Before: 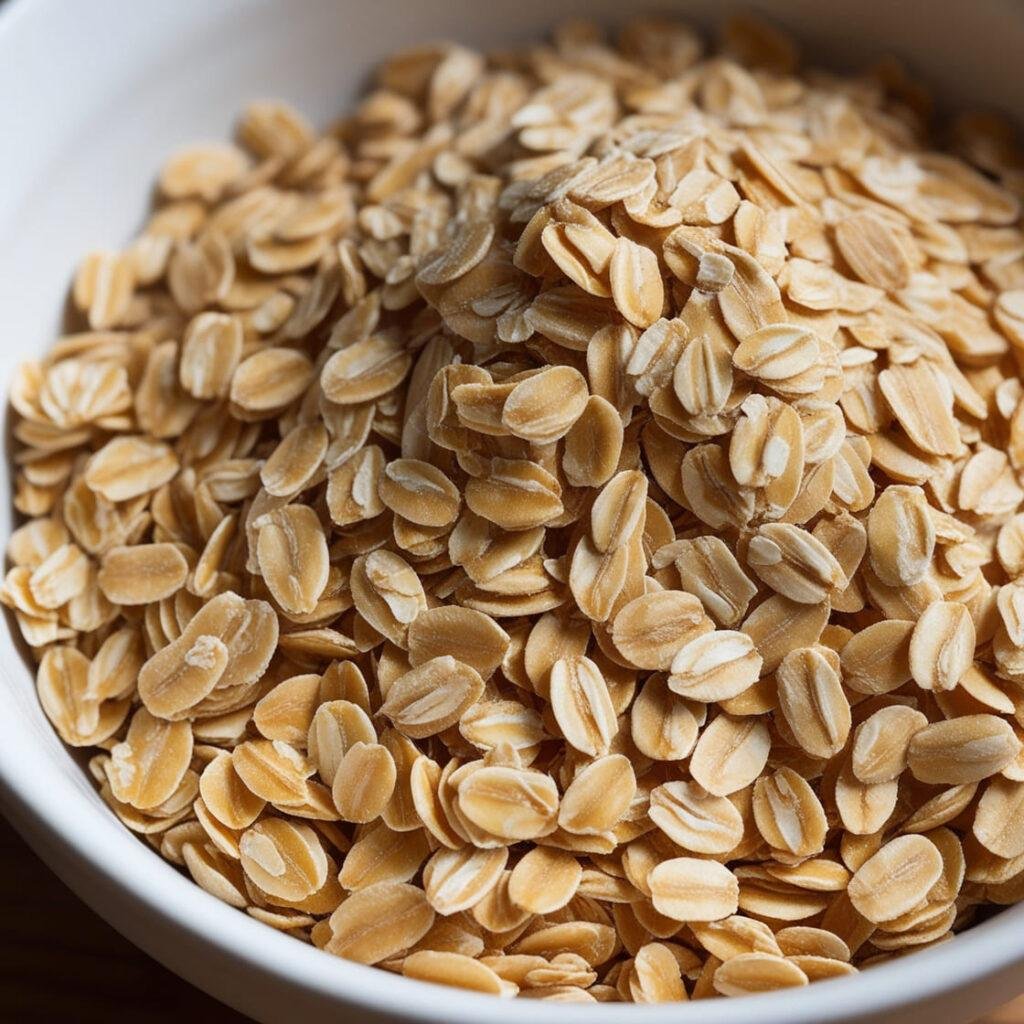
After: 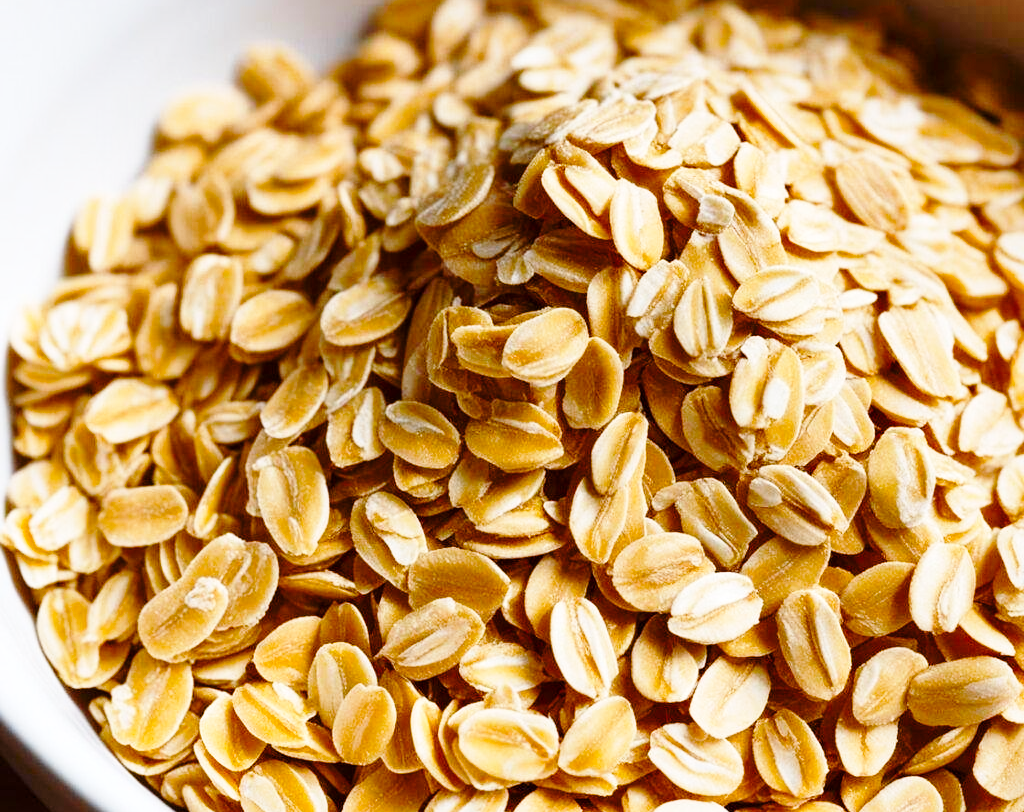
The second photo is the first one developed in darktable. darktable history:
crop and rotate: top 5.666%, bottom 14.989%
local contrast: mode bilateral grid, contrast 20, coarseness 51, detail 120%, midtone range 0.2
base curve: curves: ch0 [(0, 0) (0.028, 0.03) (0.121, 0.232) (0.46, 0.748) (0.859, 0.968) (1, 1)], preserve colors none
color balance rgb: highlights gain › chroma 0.198%, highlights gain › hue 332.89°, linear chroma grading › shadows -7.745%, linear chroma grading › global chroma 9.791%, perceptual saturation grading › global saturation 44.144%, perceptual saturation grading › highlights -50.418%, perceptual saturation grading › shadows 30.903%
sharpen: radius 2.92, amount 0.859, threshold 47.477
